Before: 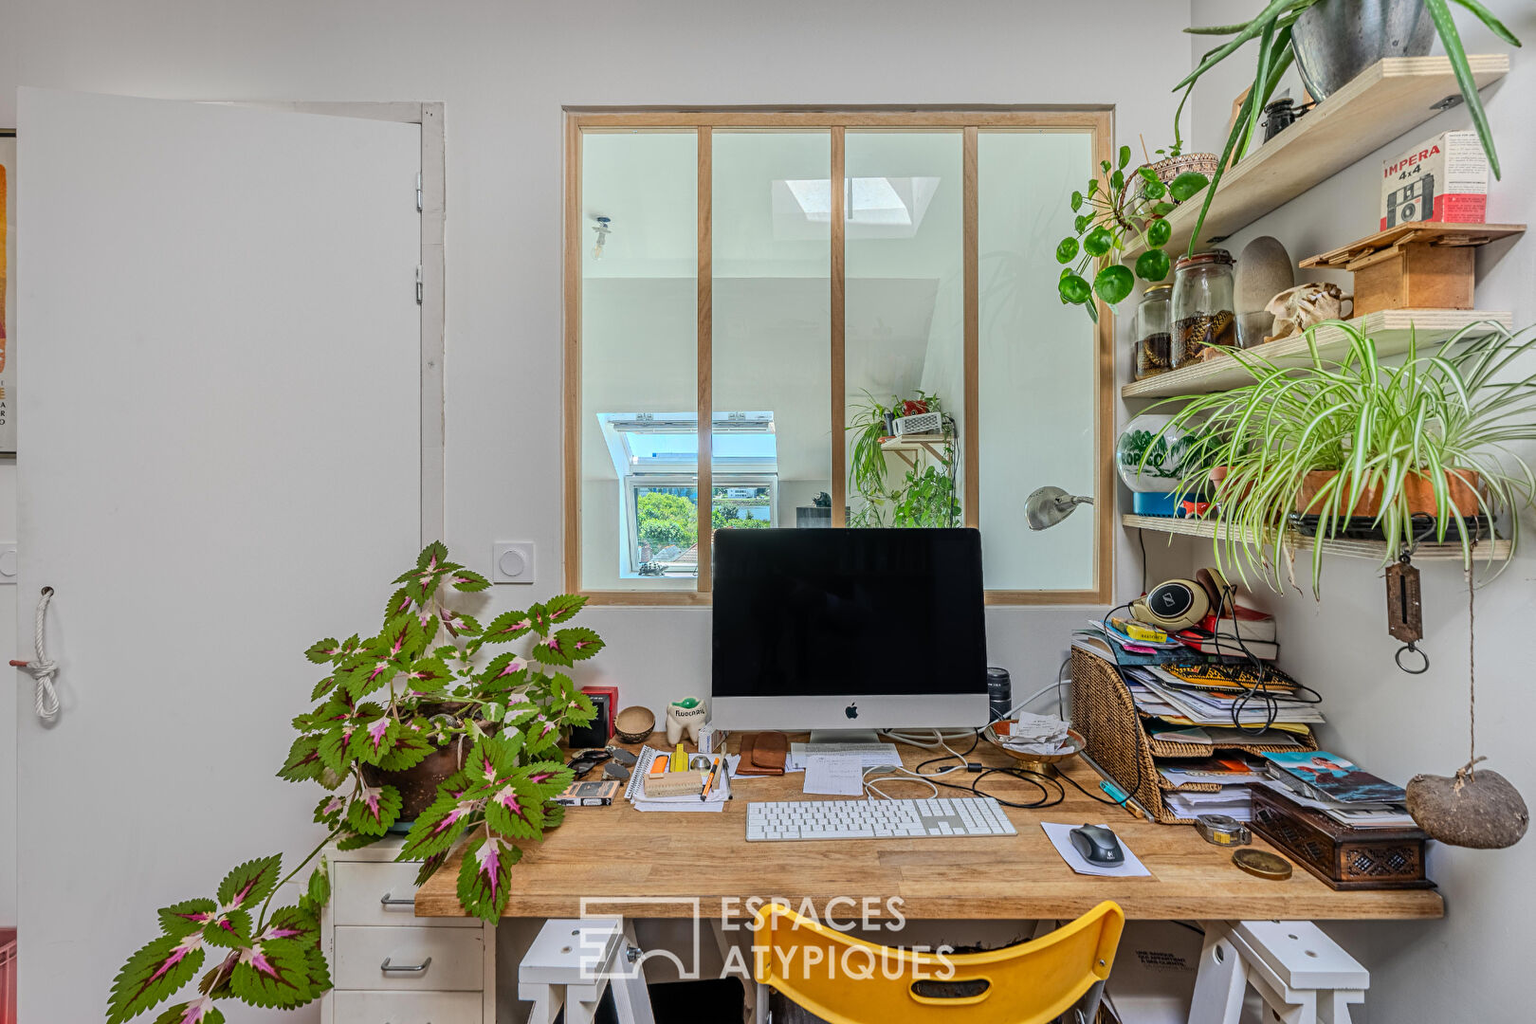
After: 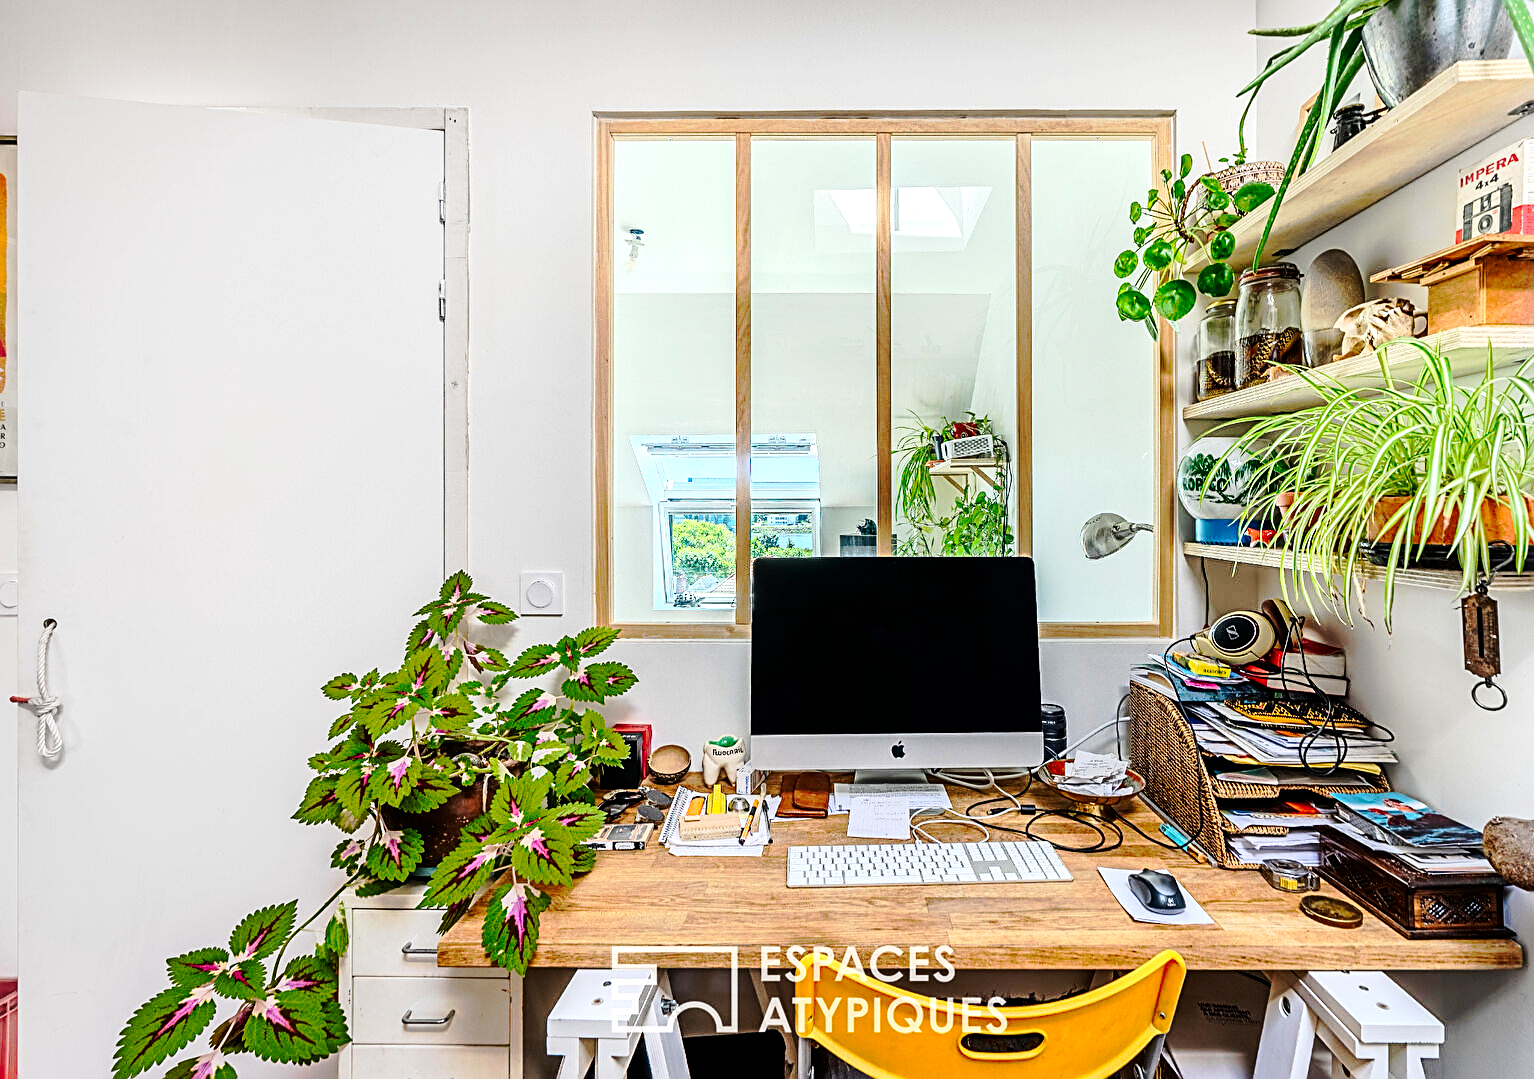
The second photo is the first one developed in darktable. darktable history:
tone curve: curves: ch0 [(0, 0) (0.104, 0.061) (0.239, 0.201) (0.327, 0.317) (0.401, 0.443) (0.489, 0.566) (0.65, 0.68) (0.832, 0.858) (1, 0.977)]; ch1 [(0, 0) (0.161, 0.092) (0.35, 0.33) (0.379, 0.401) (0.447, 0.476) (0.495, 0.499) (0.515, 0.518) (0.534, 0.557) (0.602, 0.625) (0.712, 0.706) (1, 1)]; ch2 [(0, 0) (0.359, 0.372) (0.437, 0.437) (0.502, 0.501) (0.55, 0.534) (0.592, 0.601) (0.647, 0.64) (1, 1)], preserve colors none
tone equalizer: -8 EV -0.778 EV, -7 EV -0.697 EV, -6 EV -0.579 EV, -5 EV -0.389 EV, -3 EV 0.394 EV, -2 EV 0.6 EV, -1 EV 0.685 EV, +0 EV 0.779 EV
contrast brightness saturation: contrast 0.129, brightness -0.062, saturation 0.156
crop and rotate: right 5.285%
sharpen: amount 0.568
